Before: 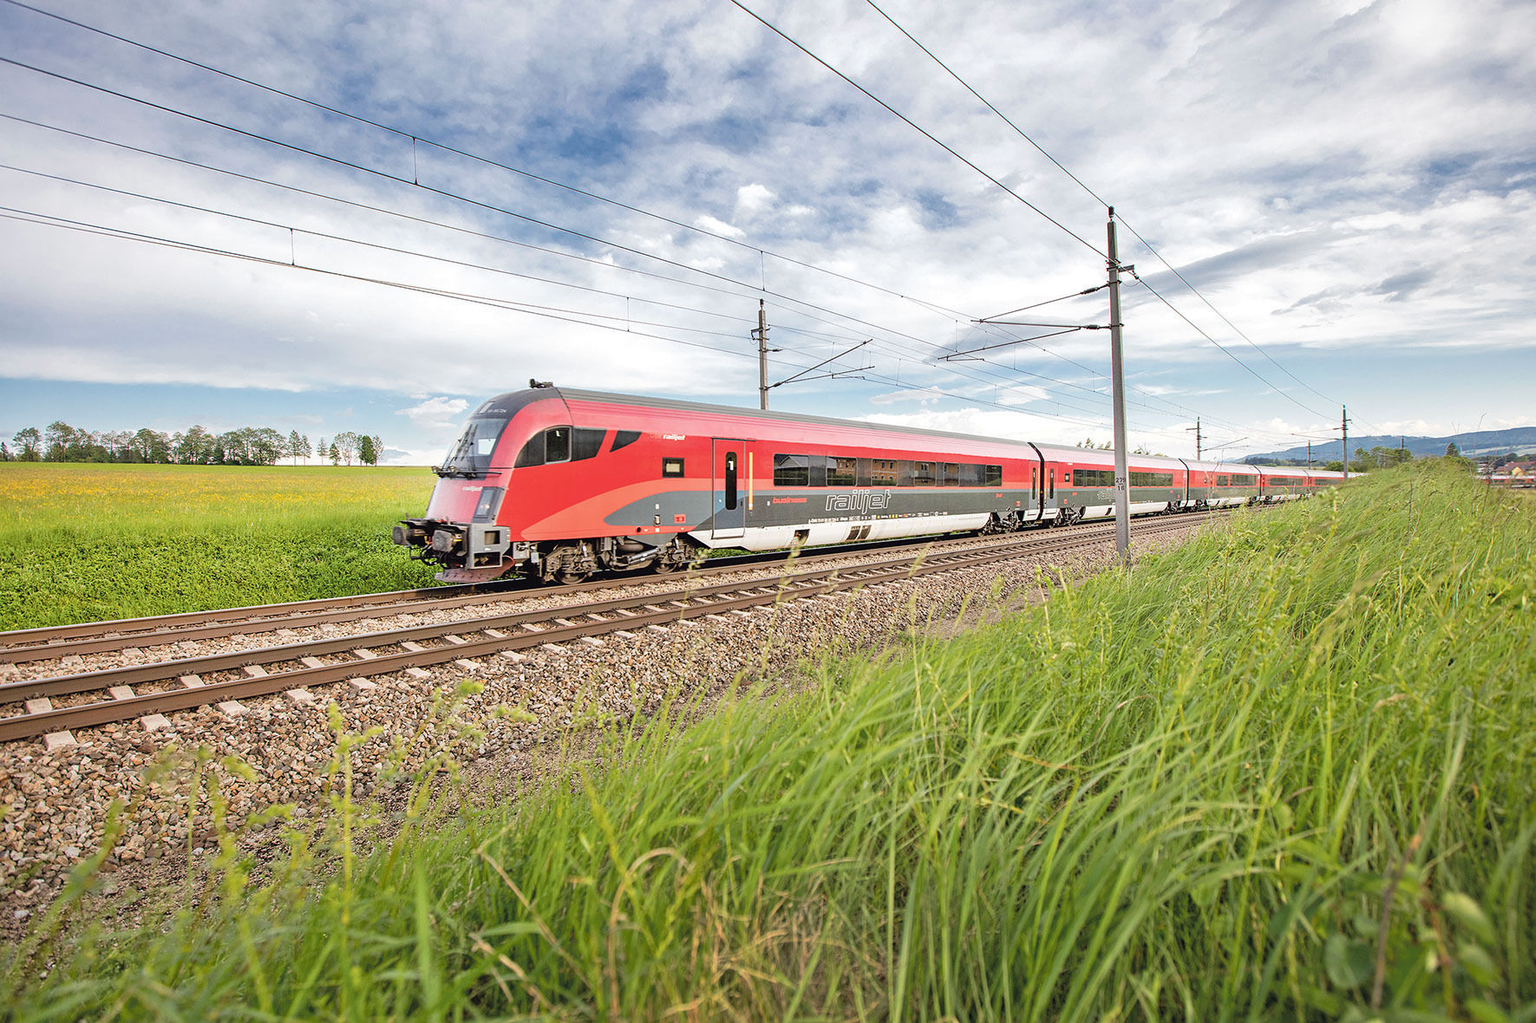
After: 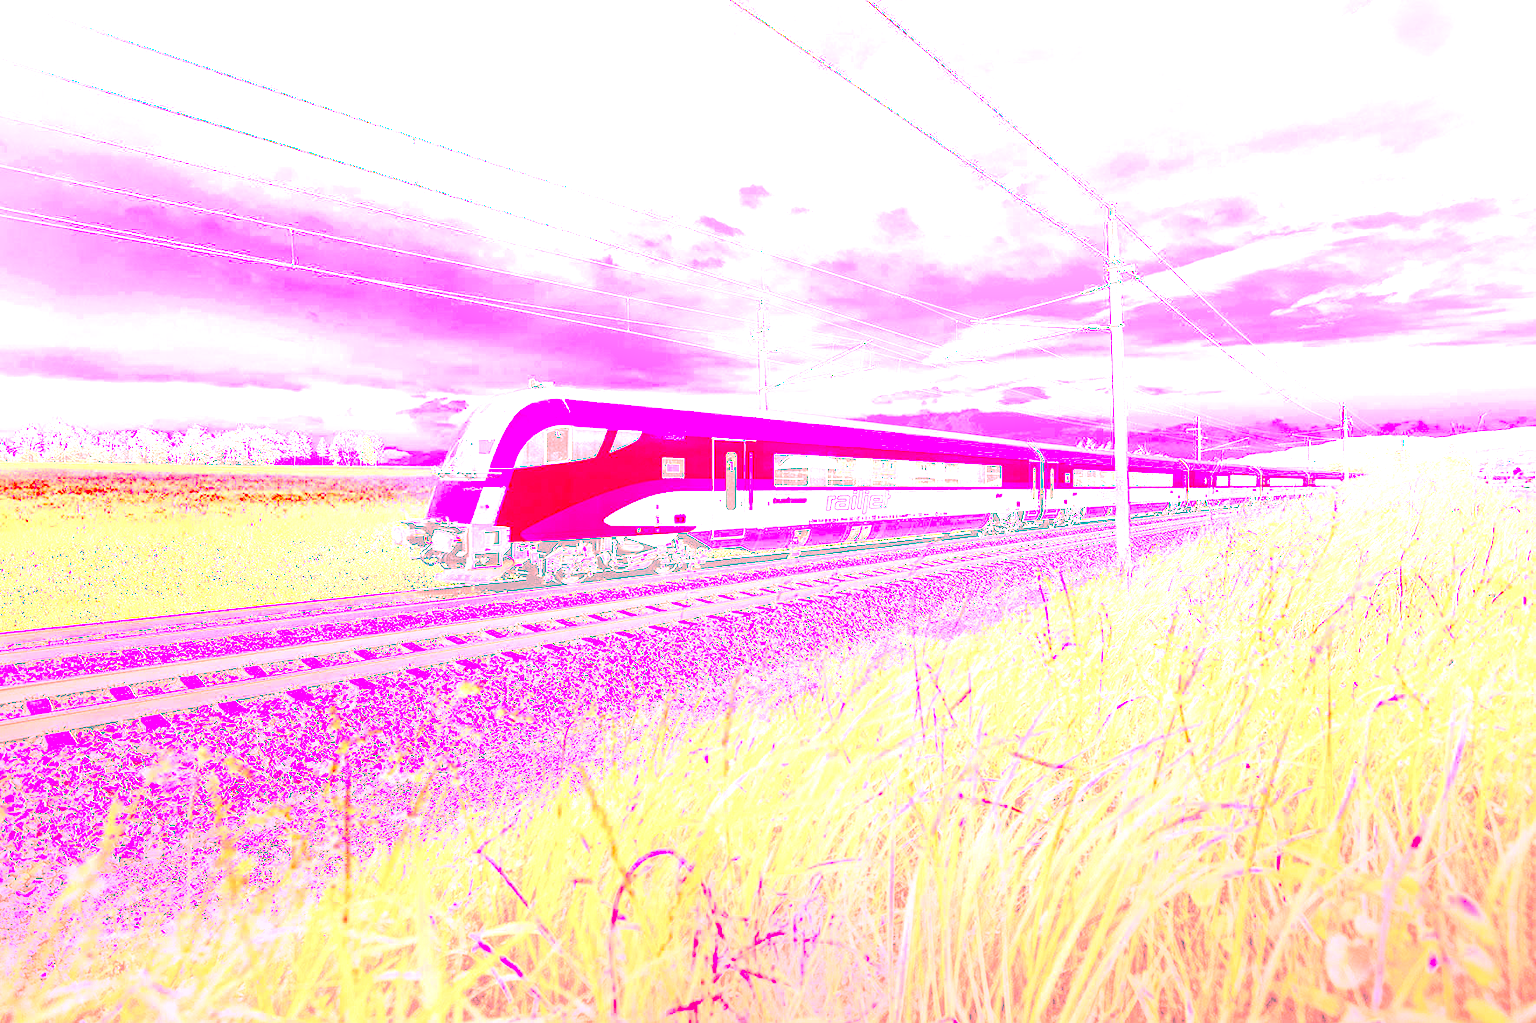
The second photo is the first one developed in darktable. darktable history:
white balance: red 4.26, blue 1.802
exposure: black level correction -0.023, exposure 1.397 EV, compensate highlight preservation false
local contrast: detail 110%
